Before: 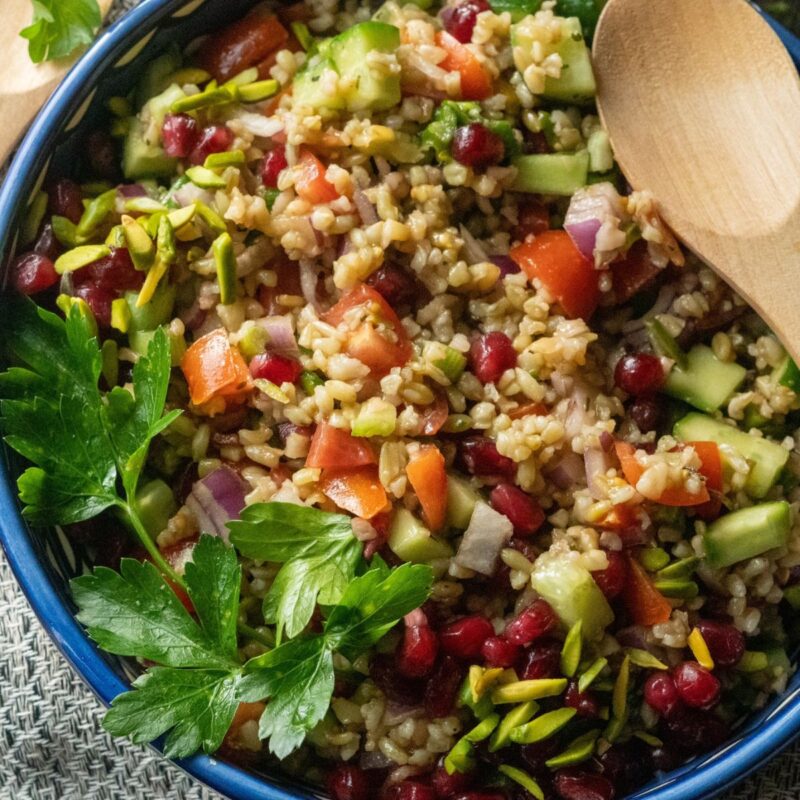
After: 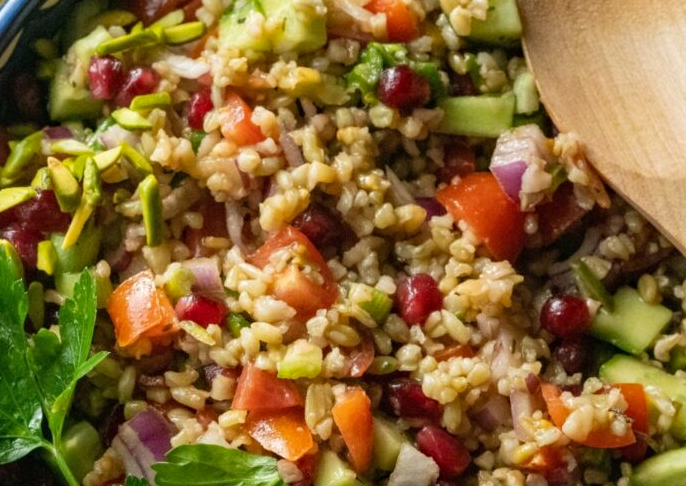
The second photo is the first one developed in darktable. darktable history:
crop and rotate: left 9.331%, top 7.315%, right 4.827%, bottom 31.897%
haze removal: compatibility mode true, adaptive false
